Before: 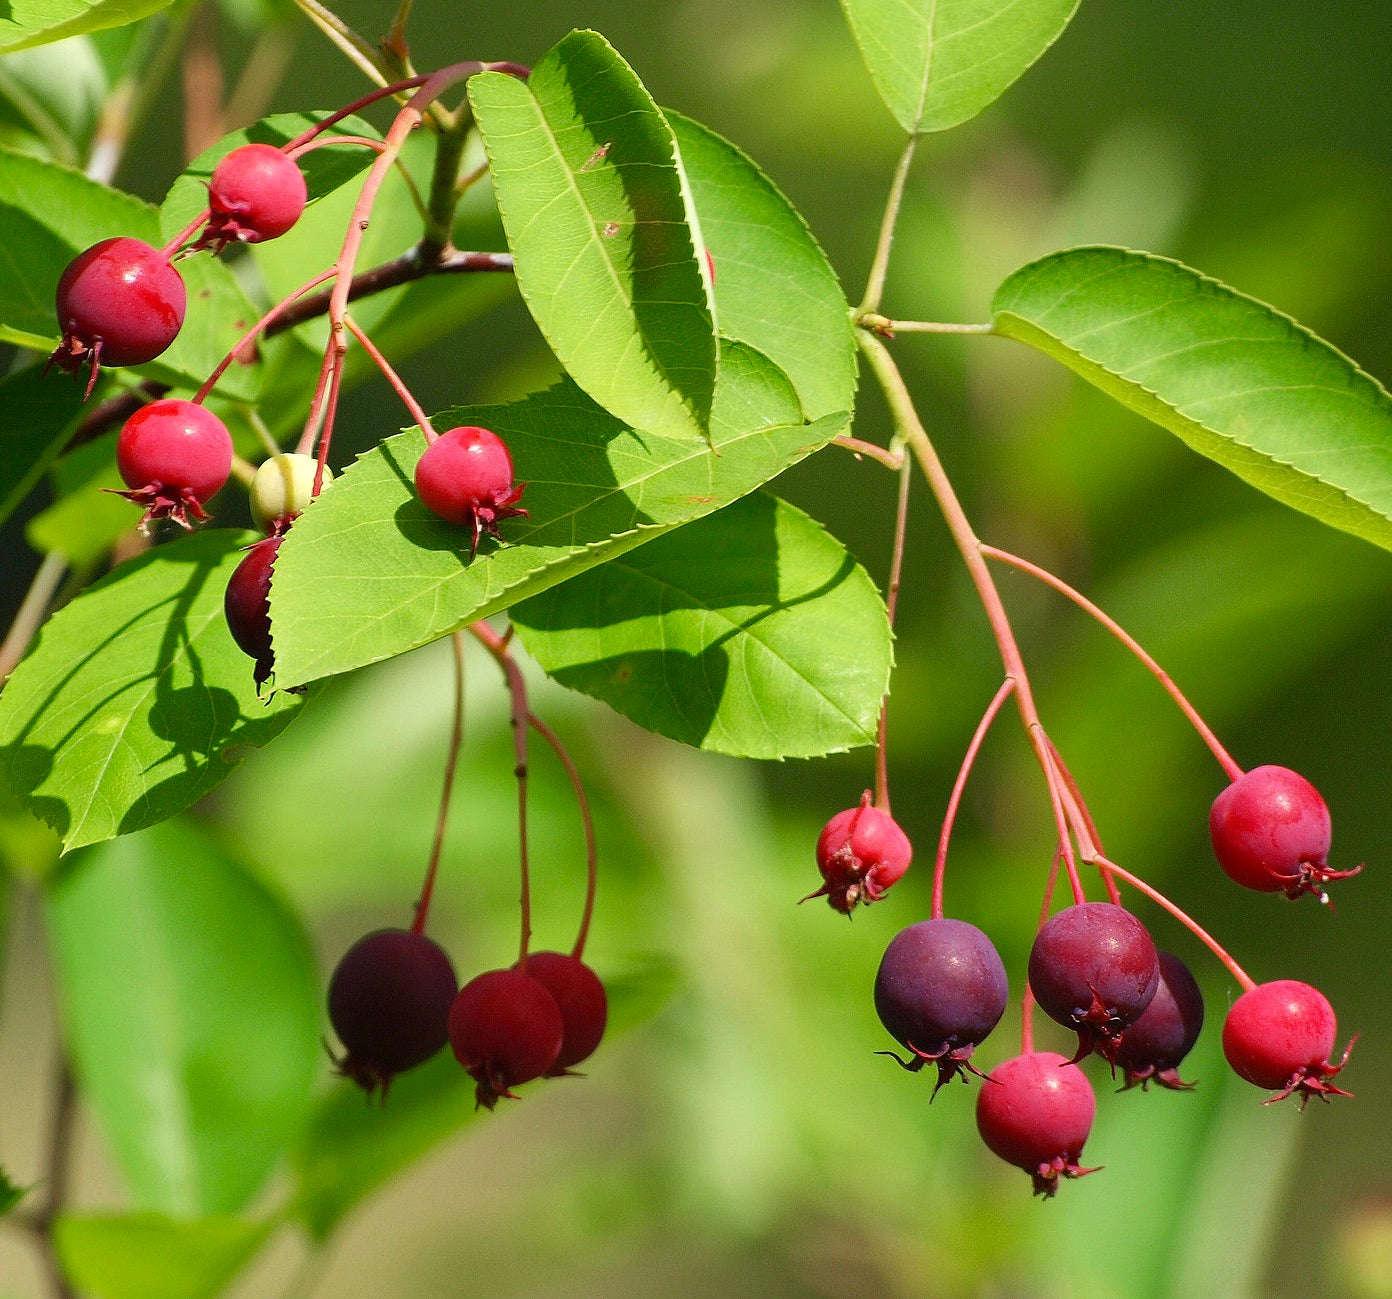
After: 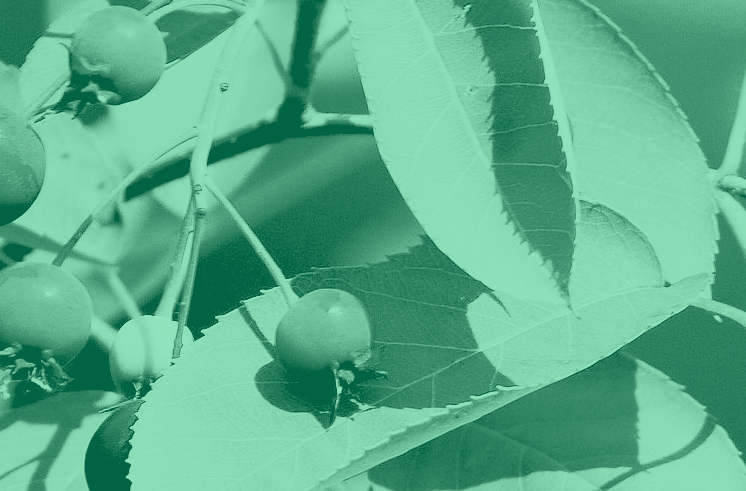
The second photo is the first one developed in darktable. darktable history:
colorize: hue 147.6°, saturation 65%, lightness 21.64%
crop: left 10.121%, top 10.631%, right 36.218%, bottom 51.526%
rgb levels: levels [[0.034, 0.472, 0.904], [0, 0.5, 1], [0, 0.5, 1]]
tone curve: curves: ch0 [(0, 0.026) (0.172, 0.194) (0.398, 0.437) (0.469, 0.544) (0.612, 0.741) (0.845, 0.926) (1, 0.968)]; ch1 [(0, 0) (0.437, 0.453) (0.472, 0.467) (0.502, 0.502) (0.531, 0.537) (0.574, 0.583) (0.617, 0.64) (0.699, 0.749) (0.859, 0.919) (1, 1)]; ch2 [(0, 0) (0.33, 0.301) (0.421, 0.443) (0.476, 0.502) (0.511, 0.504) (0.553, 0.55) (0.595, 0.586) (0.664, 0.664) (1, 1)], color space Lab, independent channels, preserve colors none
